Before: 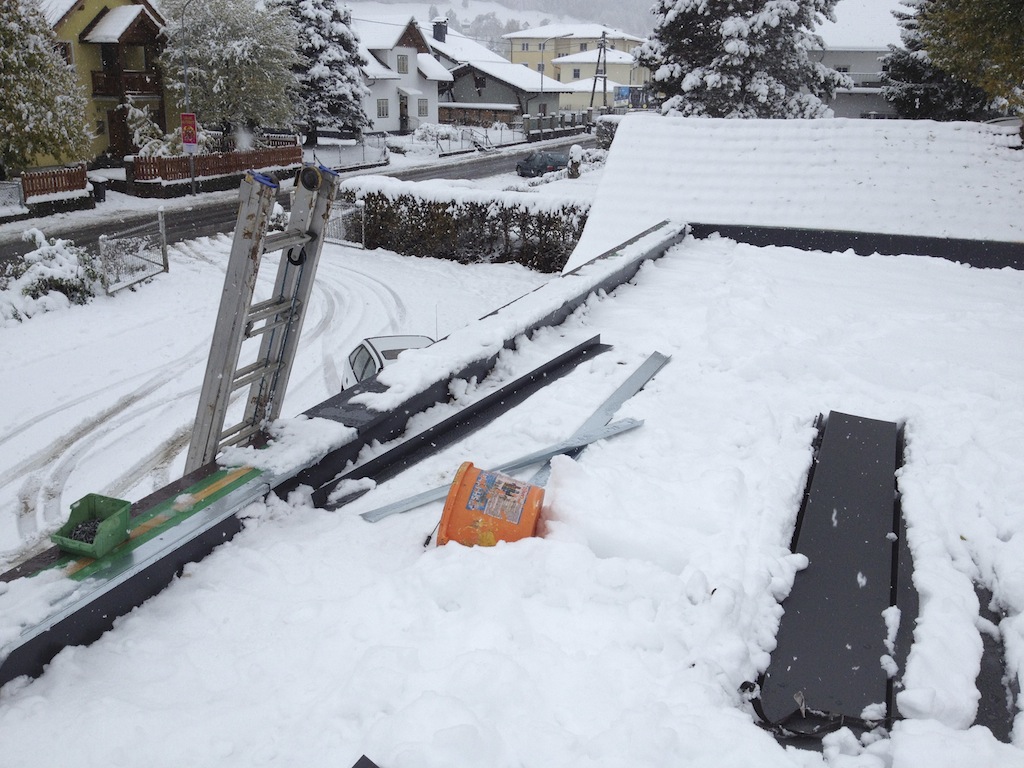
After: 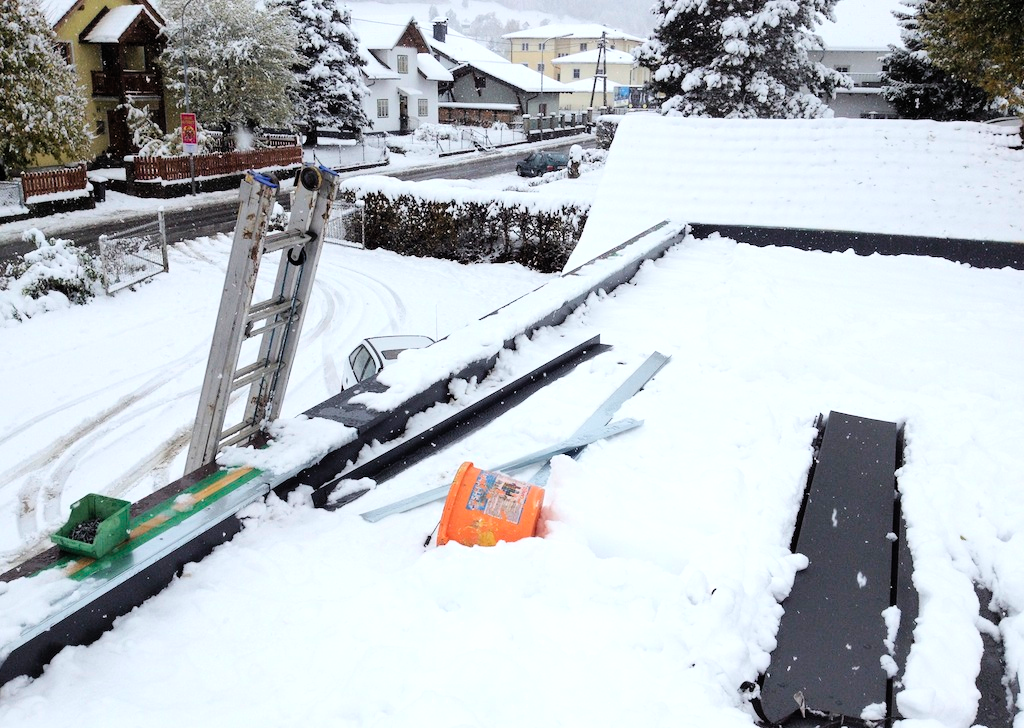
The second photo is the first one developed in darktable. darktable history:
filmic rgb: black relative exposure -7.32 EV, white relative exposure 5.1 EV, hardness 3.19, color science v6 (2022)
levels: levels [0, 0.394, 0.787]
crop and rotate: top 0.008%, bottom 5.196%
